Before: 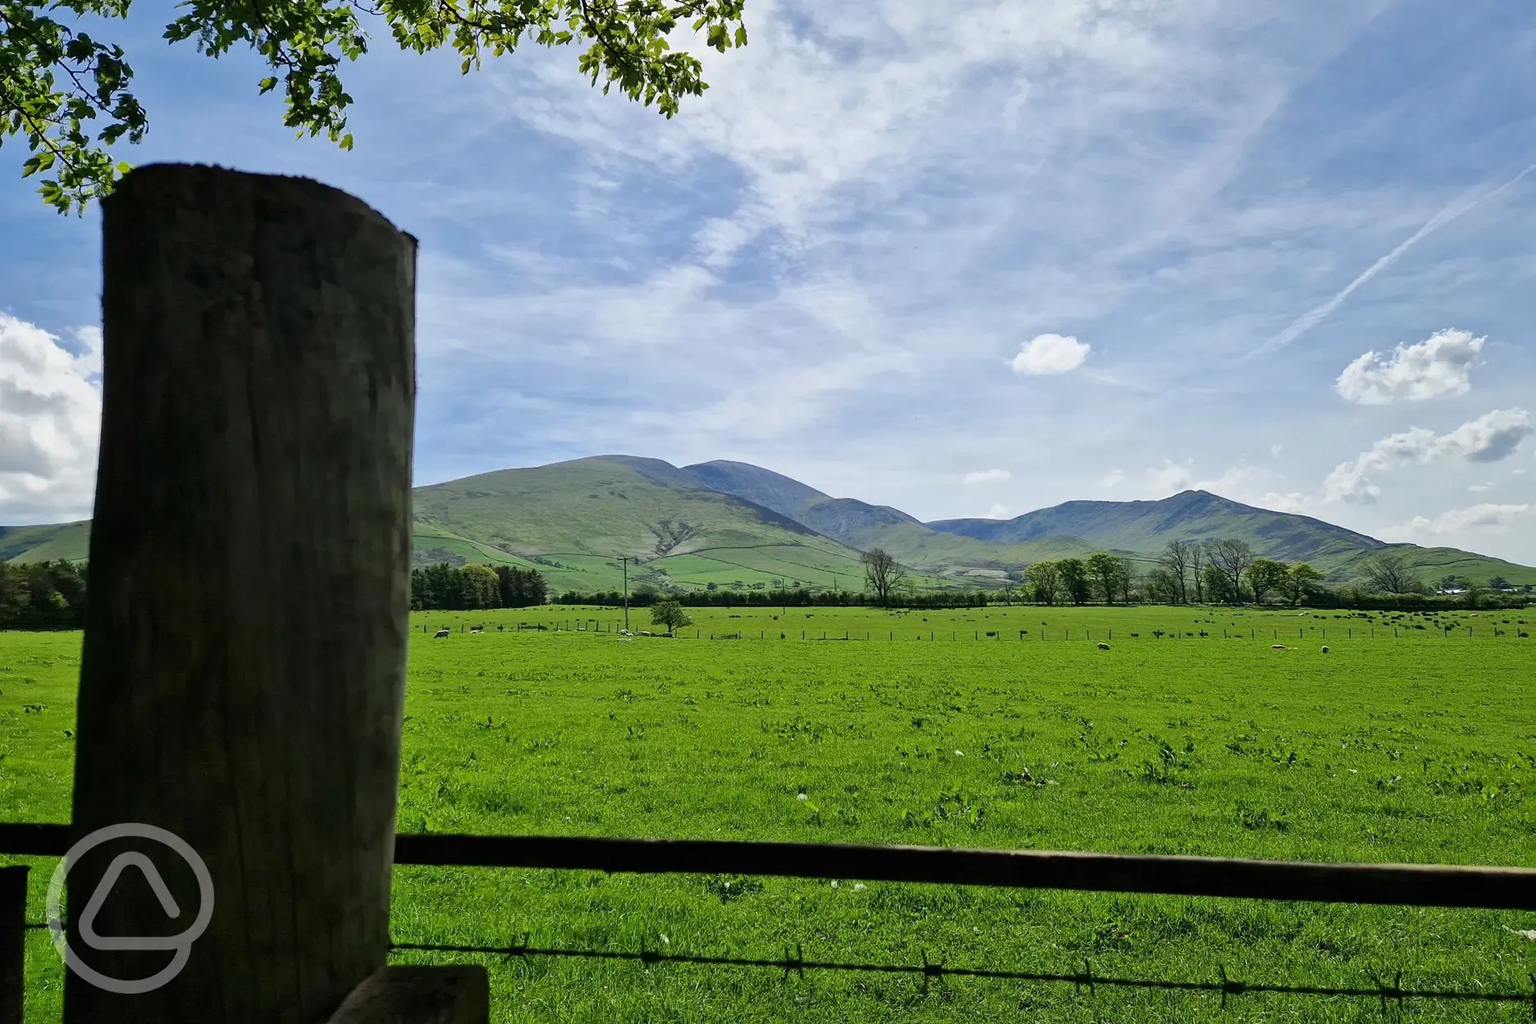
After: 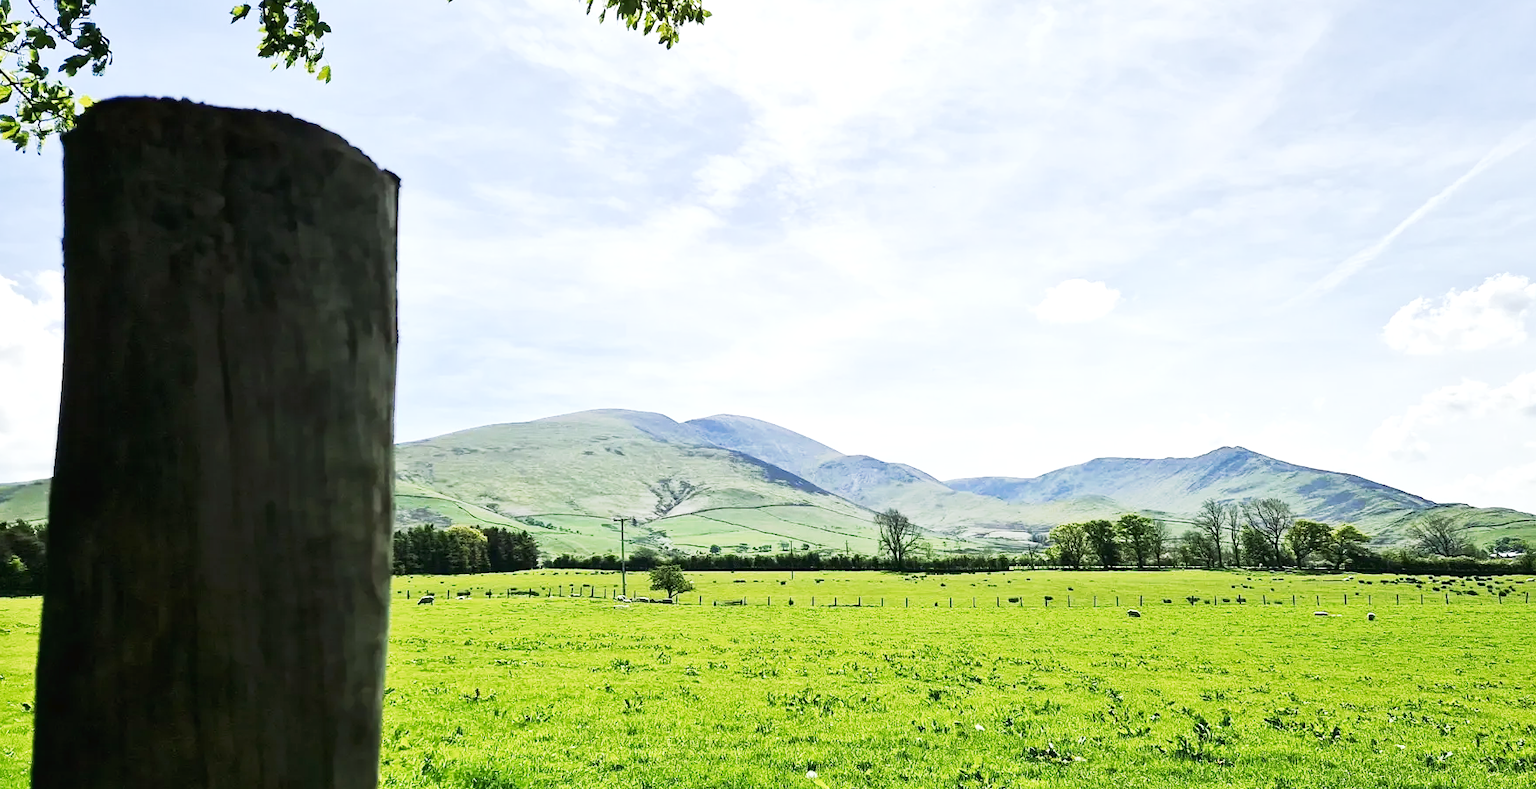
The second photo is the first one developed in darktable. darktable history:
crop: left 2.852%, top 7.145%, right 3.274%, bottom 20.273%
tone equalizer: -8 EV -0.745 EV, -7 EV -0.672 EV, -6 EV -0.596 EV, -5 EV -0.423 EV, -3 EV 0.404 EV, -2 EV 0.6 EV, -1 EV 0.7 EV, +0 EV 0.776 EV, edges refinement/feathering 500, mask exposure compensation -1.57 EV, preserve details no
tone curve: curves: ch0 [(0, 0) (0.003, 0.015) (0.011, 0.025) (0.025, 0.056) (0.044, 0.104) (0.069, 0.139) (0.1, 0.181) (0.136, 0.226) (0.177, 0.28) (0.224, 0.346) (0.277, 0.42) (0.335, 0.505) (0.399, 0.594) (0.468, 0.699) (0.543, 0.776) (0.623, 0.848) (0.709, 0.893) (0.801, 0.93) (0.898, 0.97) (1, 1)], preserve colors none
